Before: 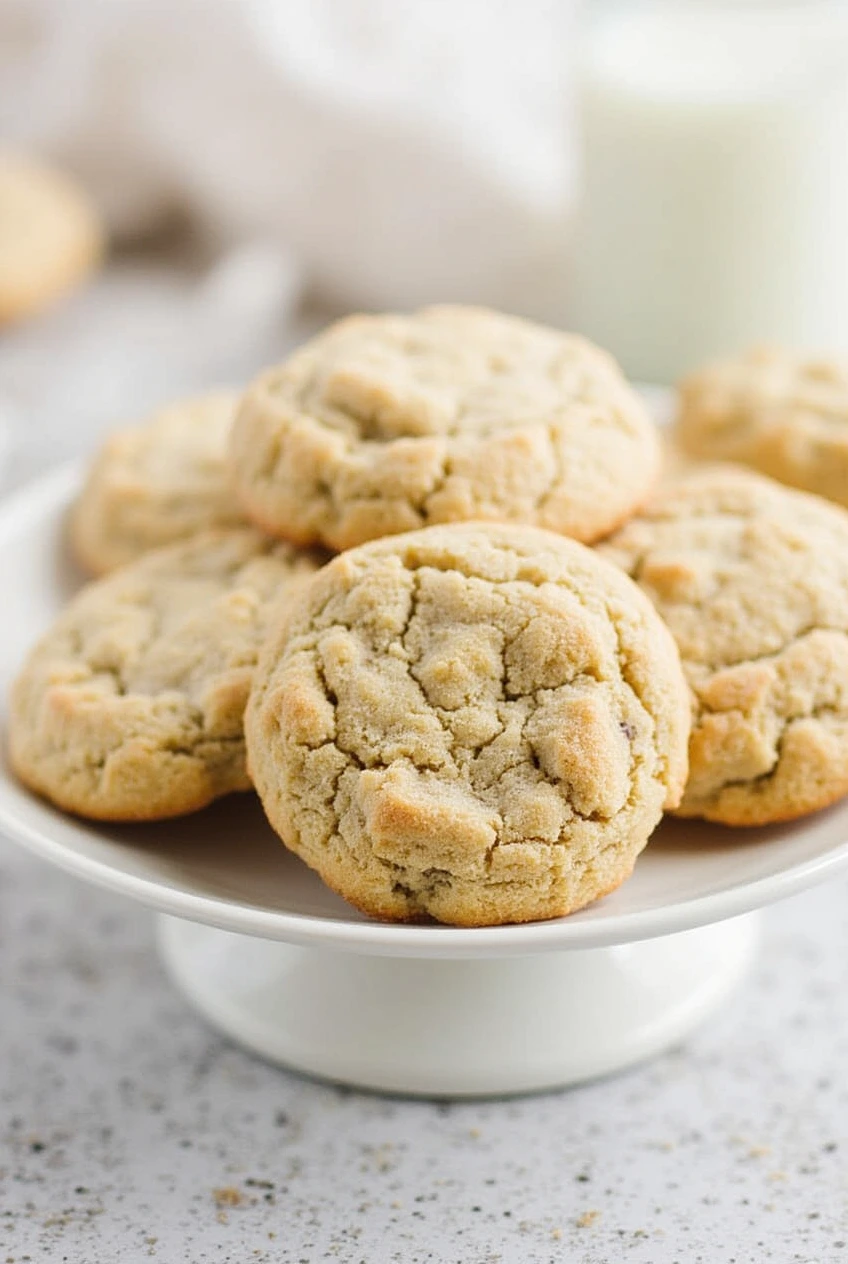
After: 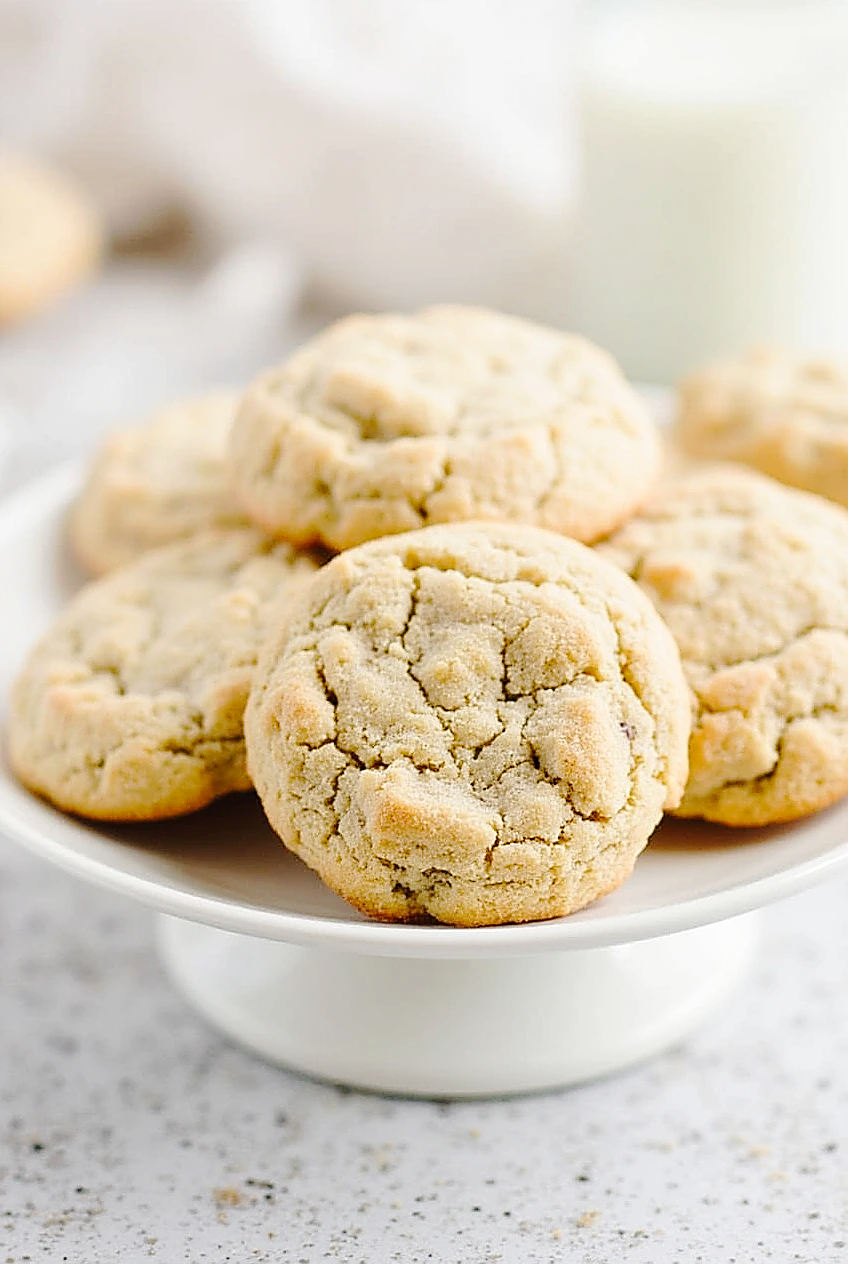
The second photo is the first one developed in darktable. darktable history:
sharpen: radius 1.4, amount 1.25, threshold 0.7
tone curve: curves: ch0 [(0, 0) (0.003, 0.002) (0.011, 0.008) (0.025, 0.016) (0.044, 0.026) (0.069, 0.04) (0.1, 0.061) (0.136, 0.104) (0.177, 0.15) (0.224, 0.22) (0.277, 0.307) (0.335, 0.399) (0.399, 0.492) (0.468, 0.575) (0.543, 0.638) (0.623, 0.701) (0.709, 0.778) (0.801, 0.85) (0.898, 0.934) (1, 1)], preserve colors none
tone equalizer: on, module defaults
